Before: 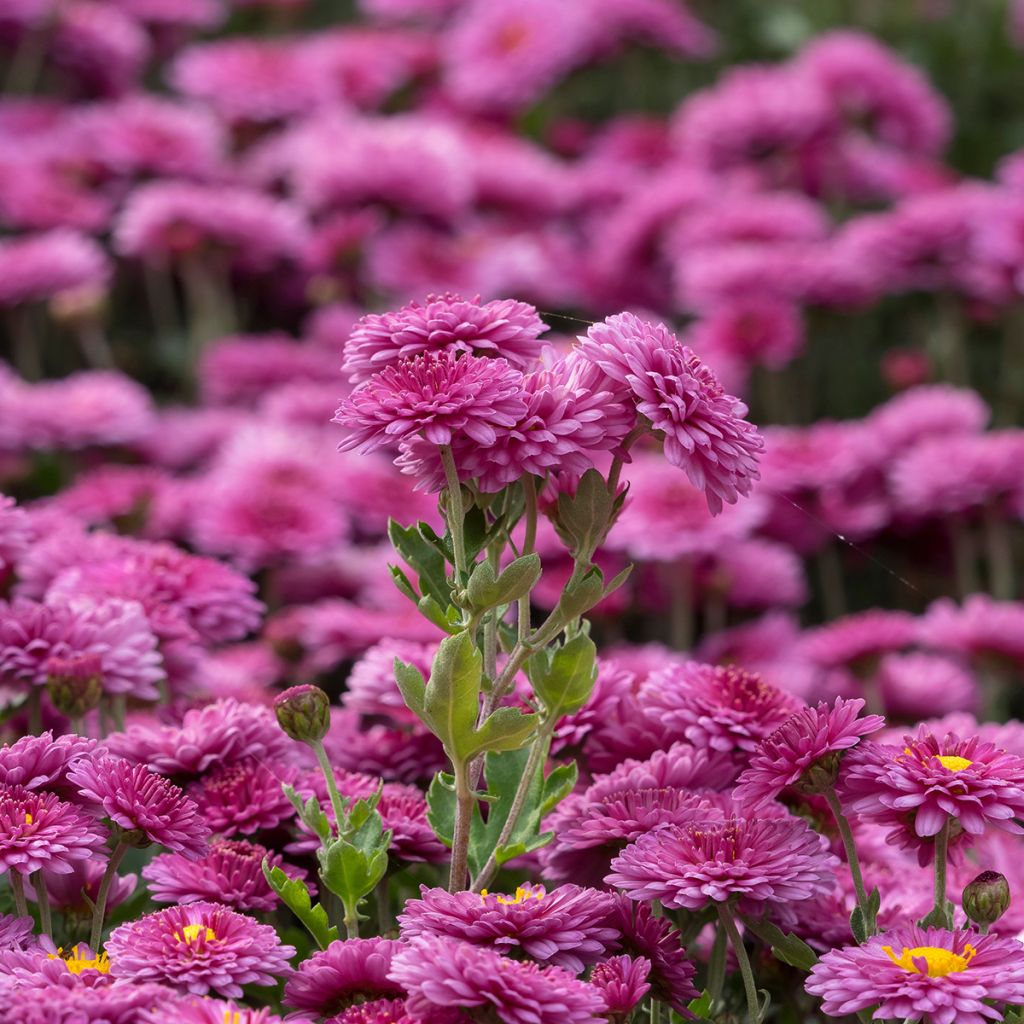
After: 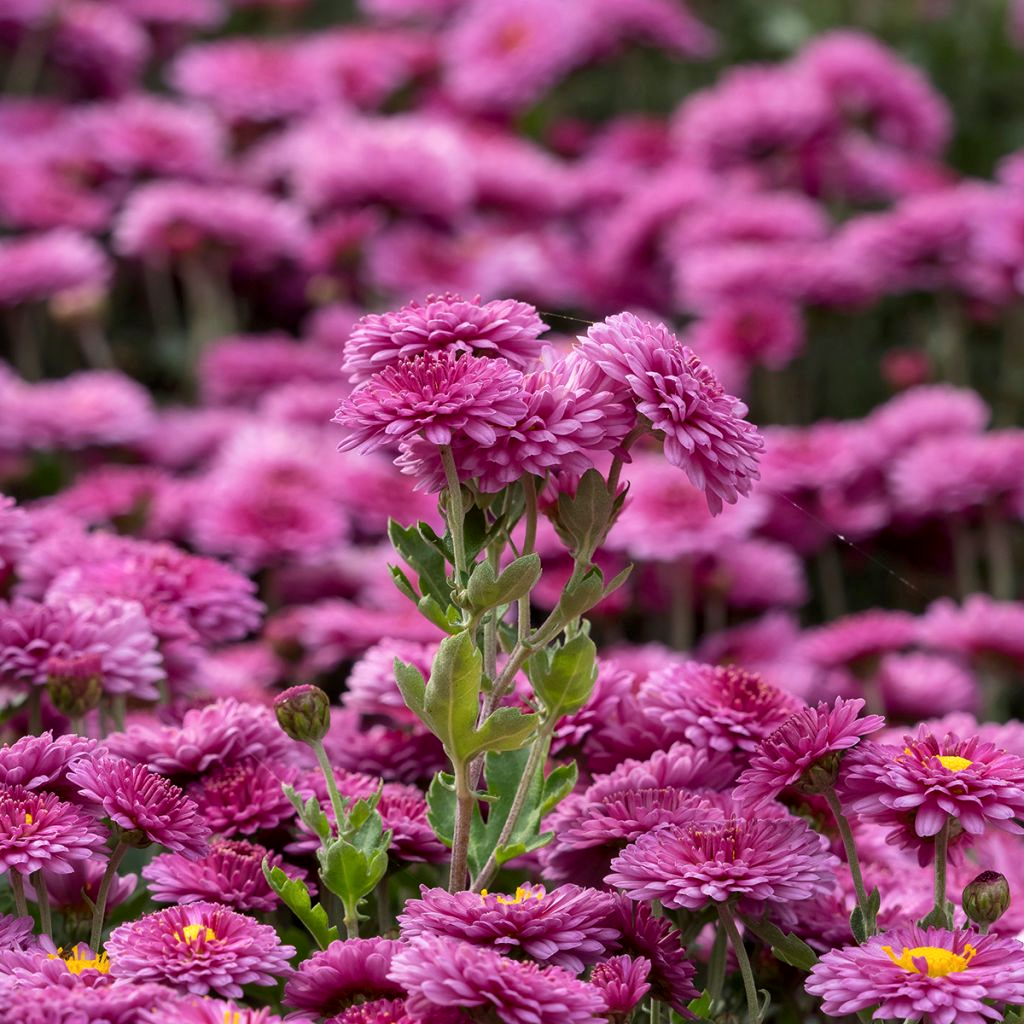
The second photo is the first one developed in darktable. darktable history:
exposure: black level correction 0.001, exposure 0.016 EV, compensate highlight preservation false
local contrast: mode bilateral grid, contrast 19, coarseness 51, detail 119%, midtone range 0.2
